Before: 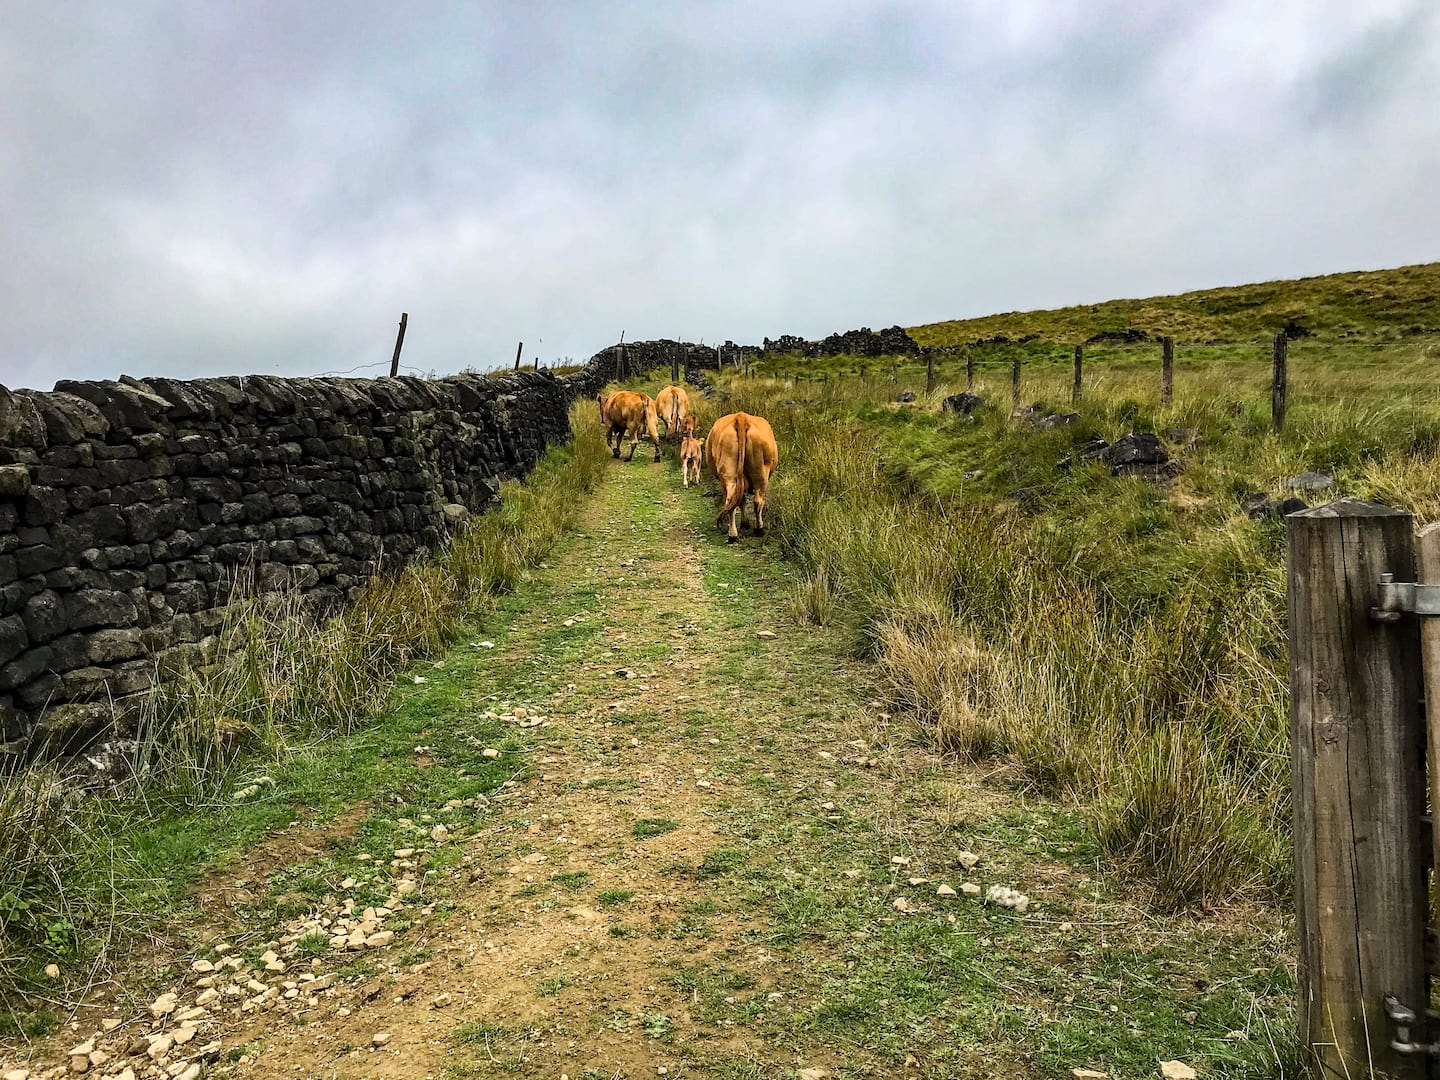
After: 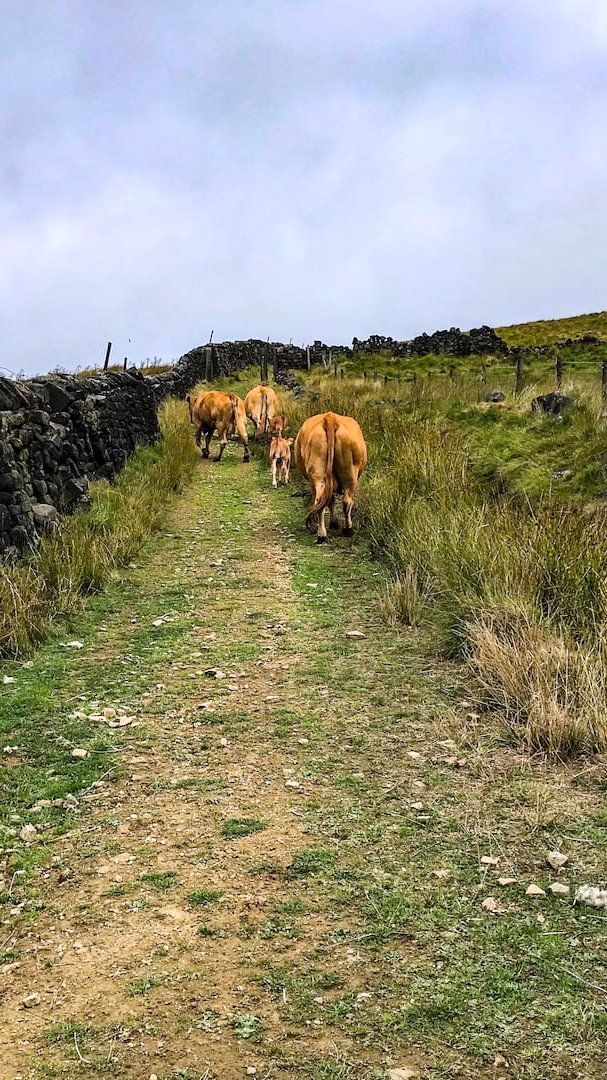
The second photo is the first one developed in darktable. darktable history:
white balance: red 1.004, blue 1.096
crop: left 28.583%, right 29.231%
